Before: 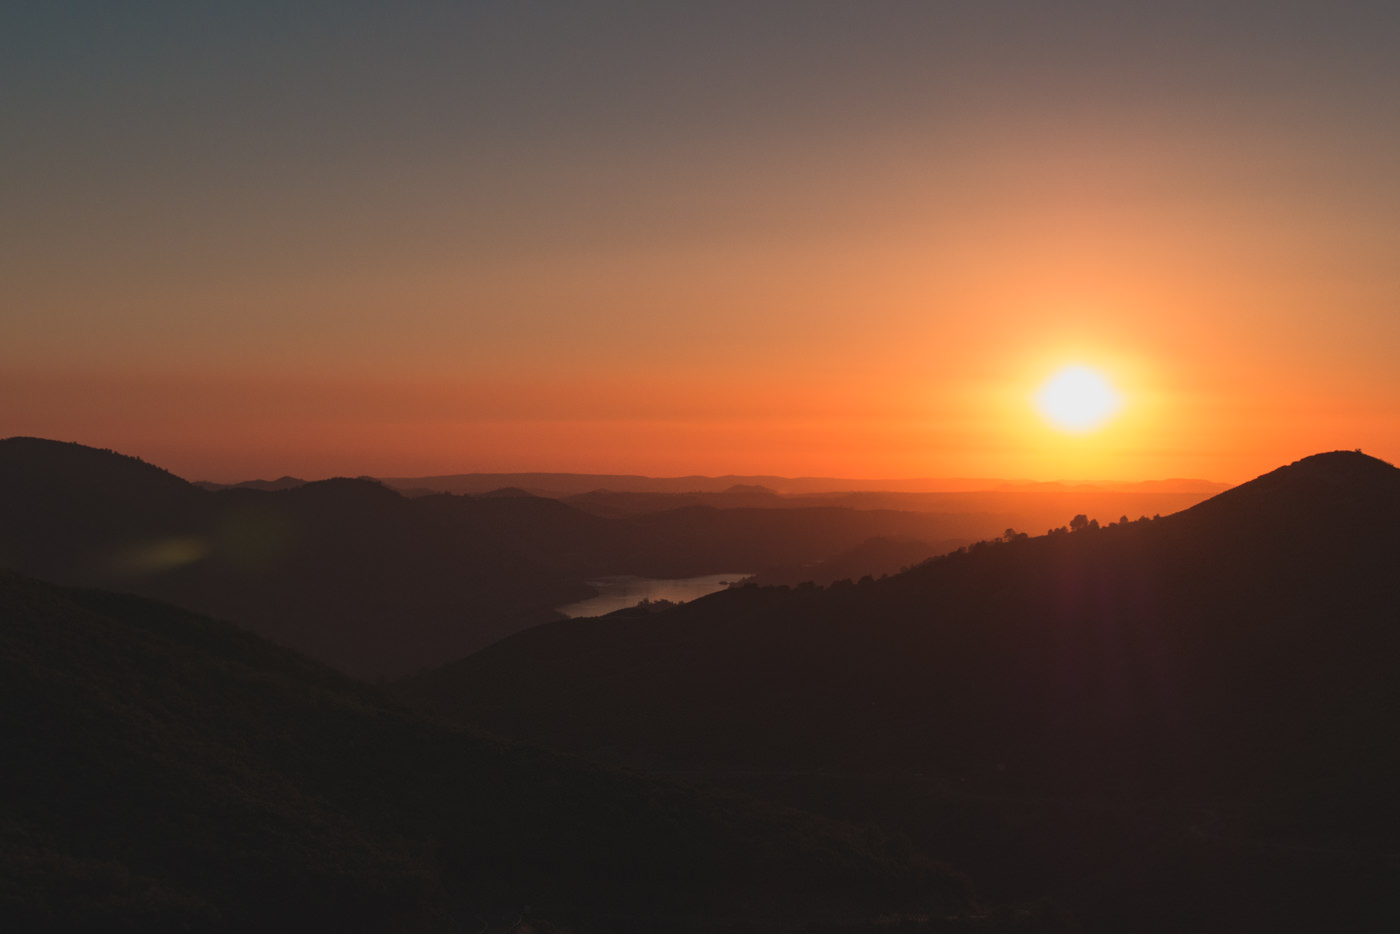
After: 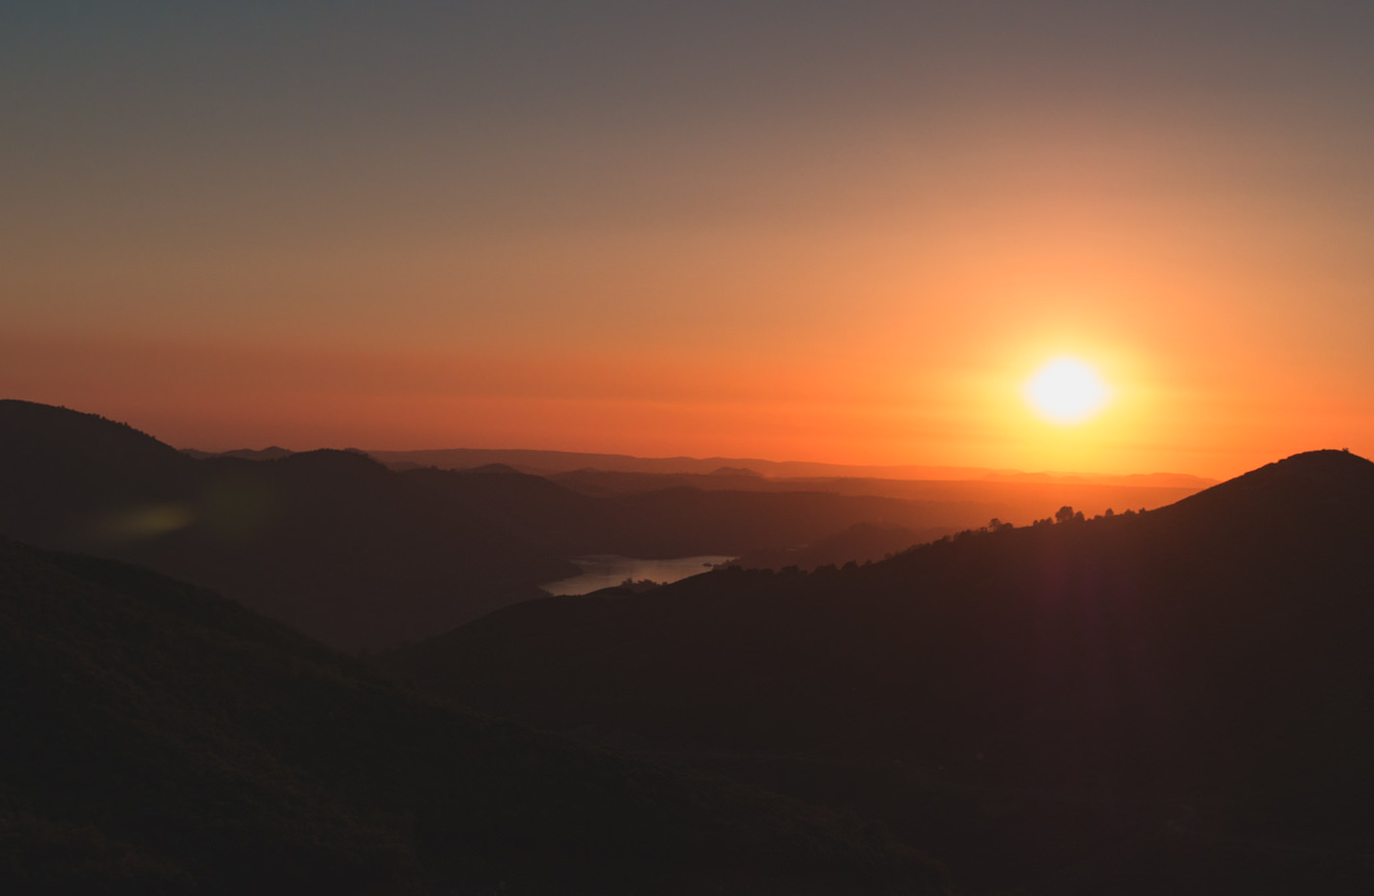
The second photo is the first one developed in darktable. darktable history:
shadows and highlights: shadows 0, highlights 40
rotate and perspective: rotation 1.57°, crop left 0.018, crop right 0.982, crop top 0.039, crop bottom 0.961
